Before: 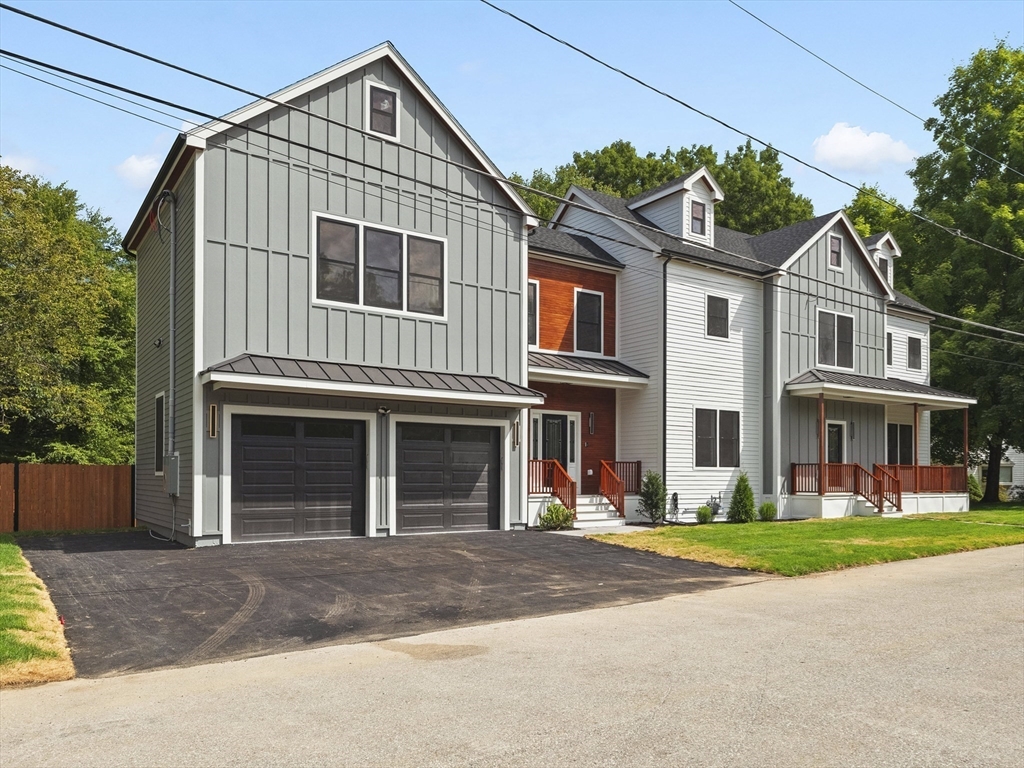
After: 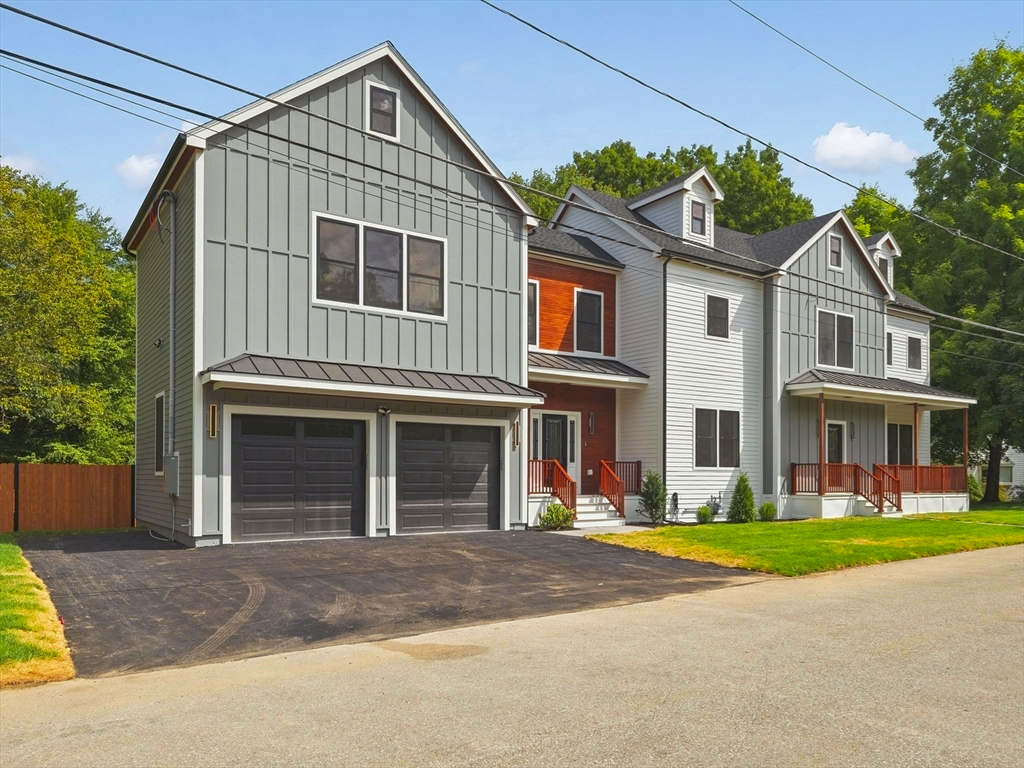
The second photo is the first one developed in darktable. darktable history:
color zones: curves: ch0 [(0.224, 0.526) (0.75, 0.5)]; ch1 [(0.055, 0.526) (0.224, 0.761) (0.377, 0.526) (0.75, 0.5)]
shadows and highlights: on, module defaults
